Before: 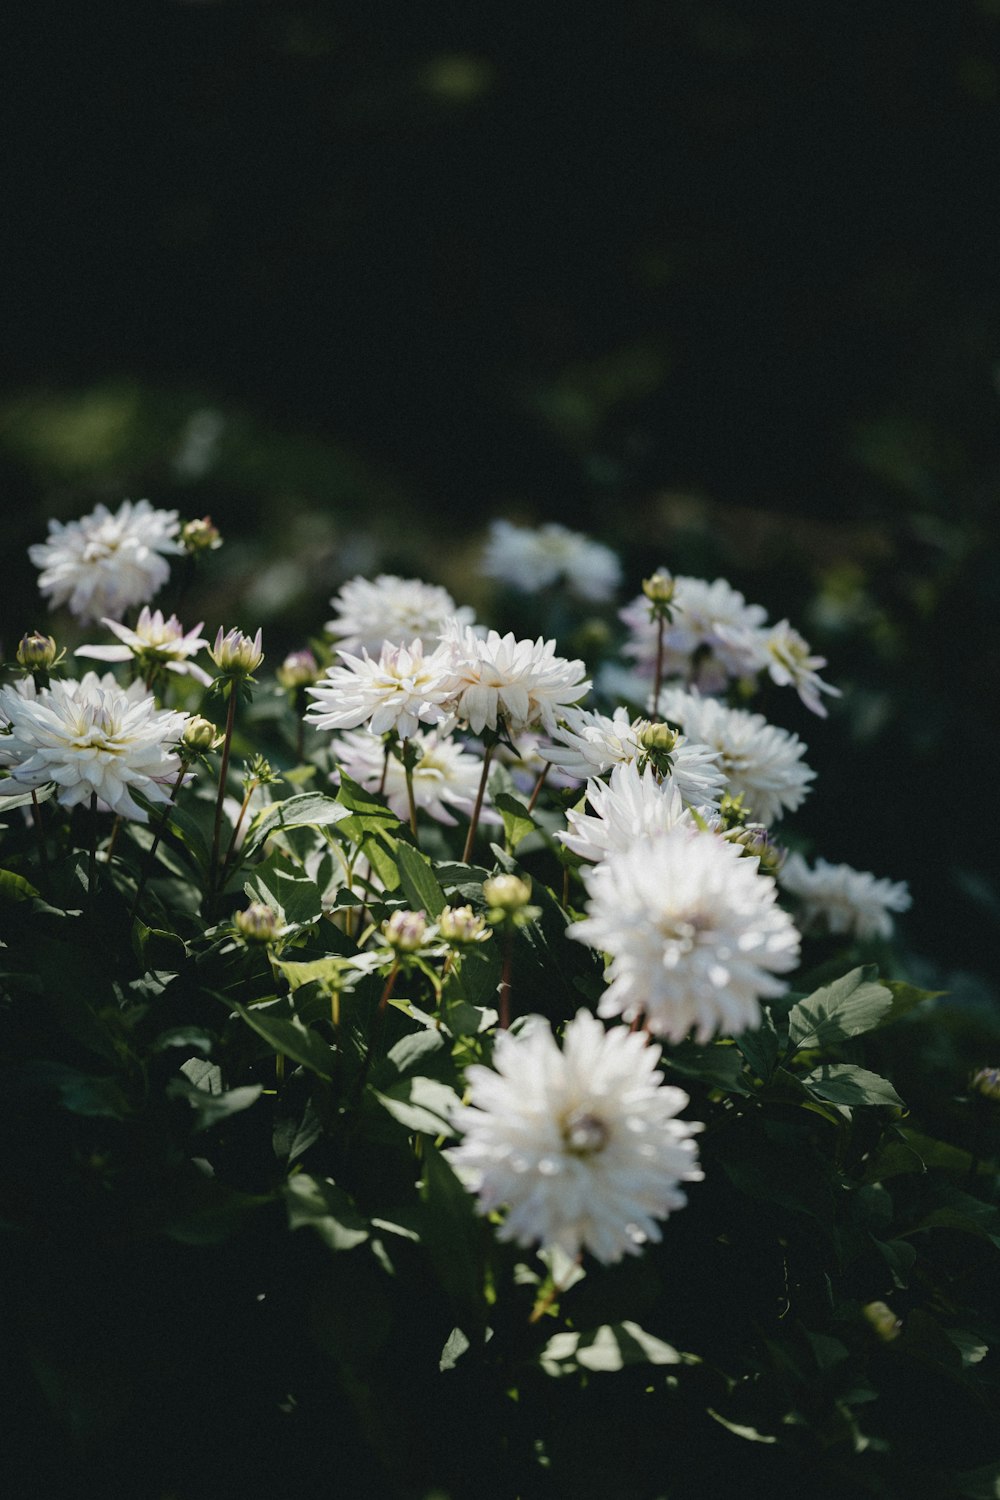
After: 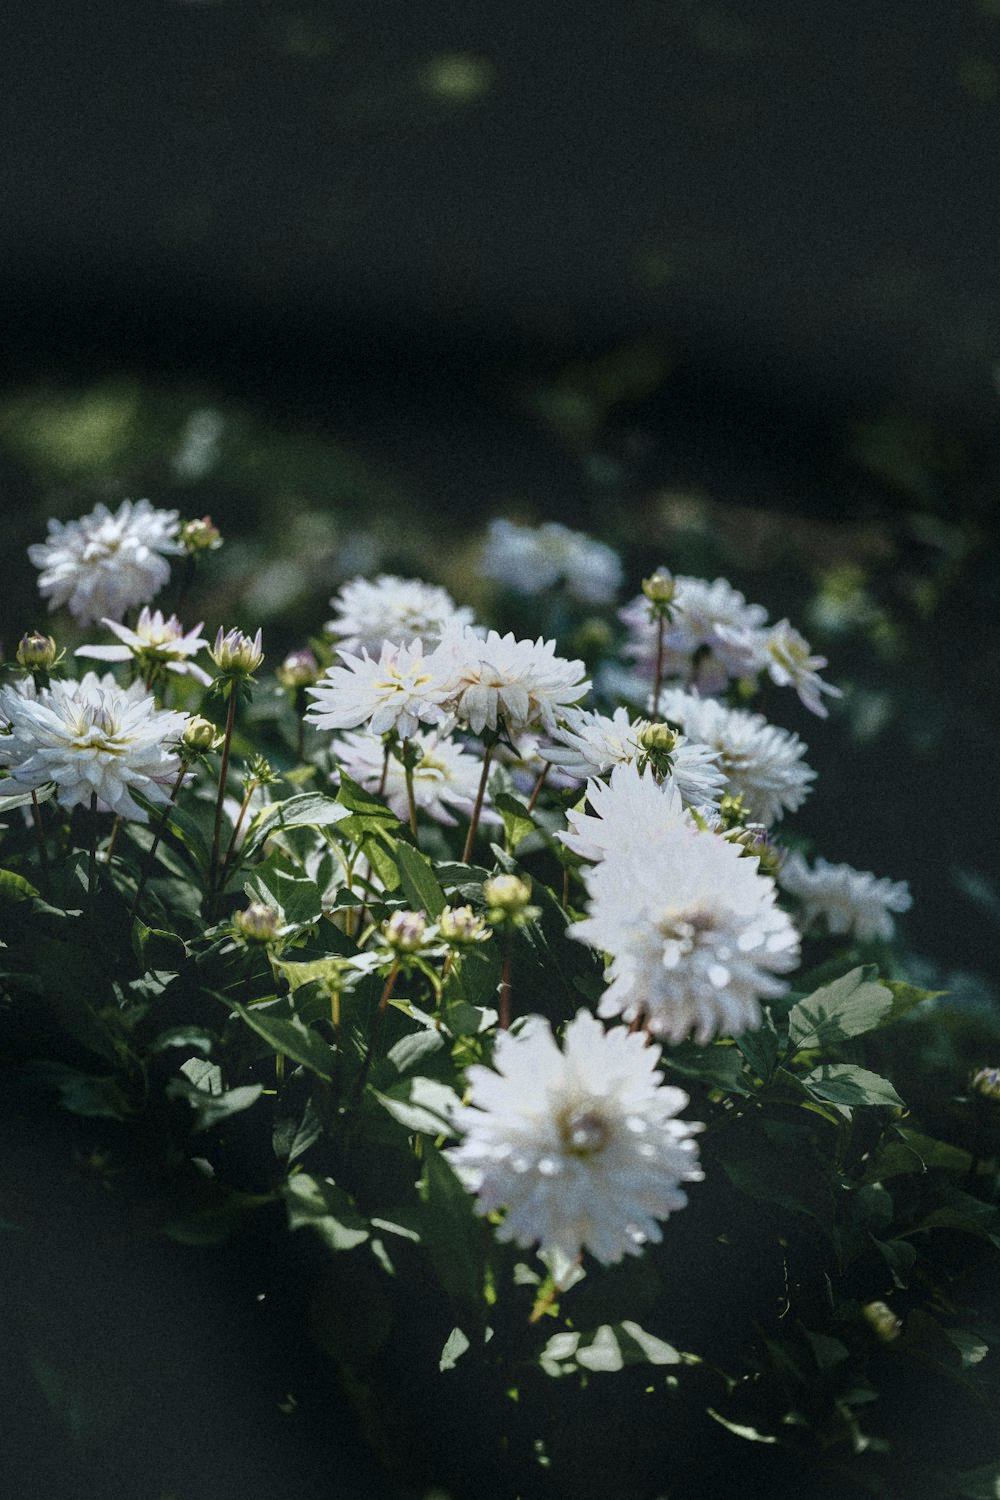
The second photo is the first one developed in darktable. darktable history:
grain: coarseness 22.88 ISO
tone equalizer: -7 EV -0.63 EV, -6 EV 1 EV, -5 EV -0.45 EV, -4 EV 0.43 EV, -3 EV 0.41 EV, -2 EV 0.15 EV, -1 EV -0.15 EV, +0 EV -0.39 EV, smoothing diameter 25%, edges refinement/feathering 10, preserve details guided filter
local contrast: highlights 99%, shadows 86%, detail 160%, midtone range 0.2
white balance: red 0.967, blue 1.049
